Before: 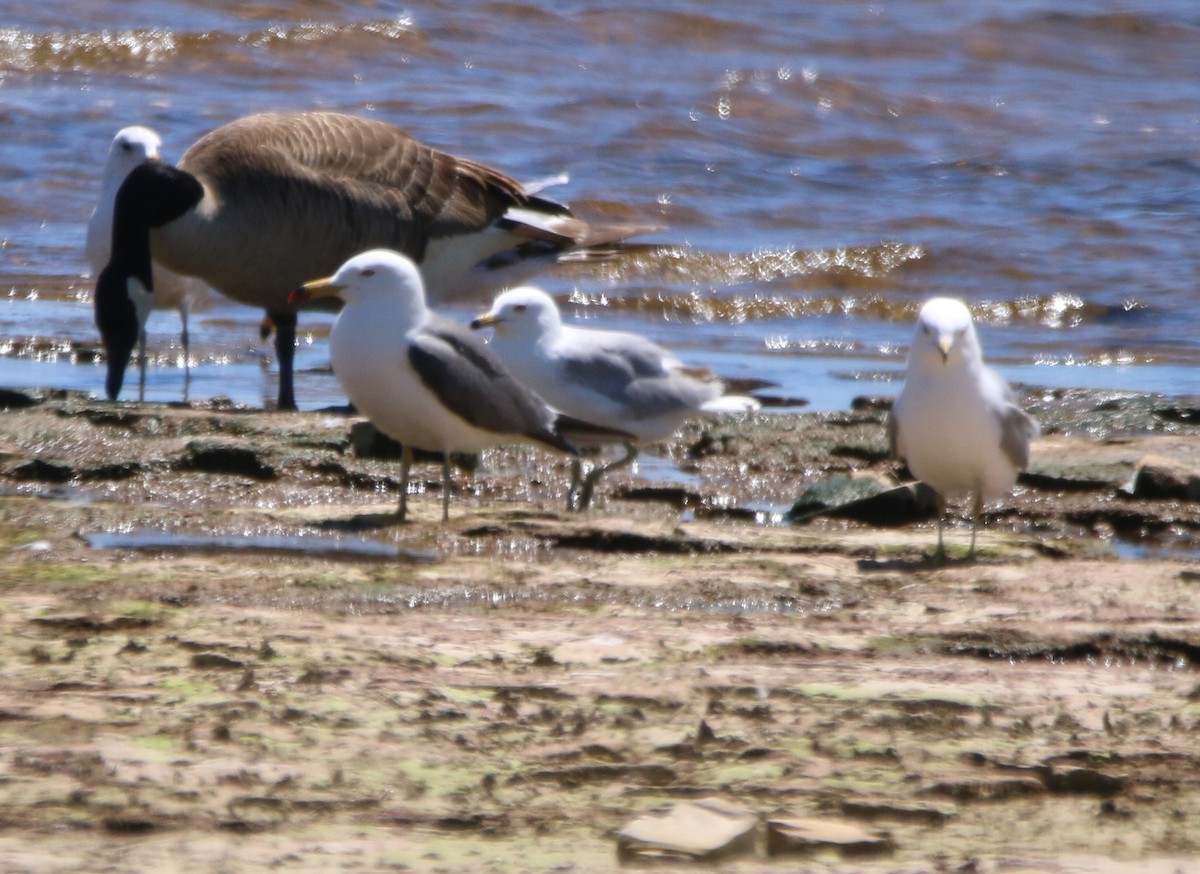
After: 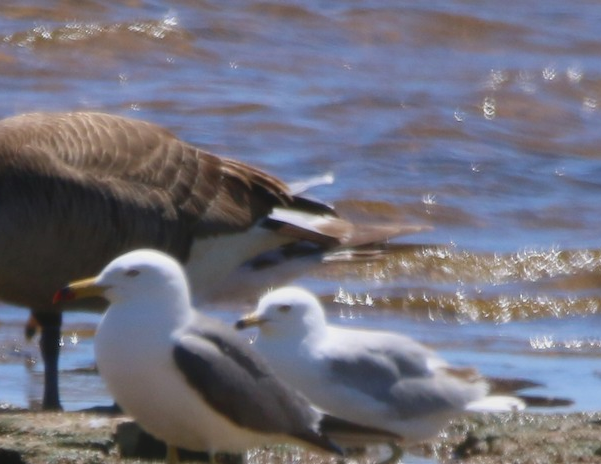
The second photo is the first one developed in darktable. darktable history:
crop: left 19.608%, right 30.292%, bottom 46.827%
contrast equalizer: y [[0.46, 0.454, 0.451, 0.451, 0.455, 0.46], [0.5 ×6], [0.5 ×6], [0 ×6], [0 ×6]]
